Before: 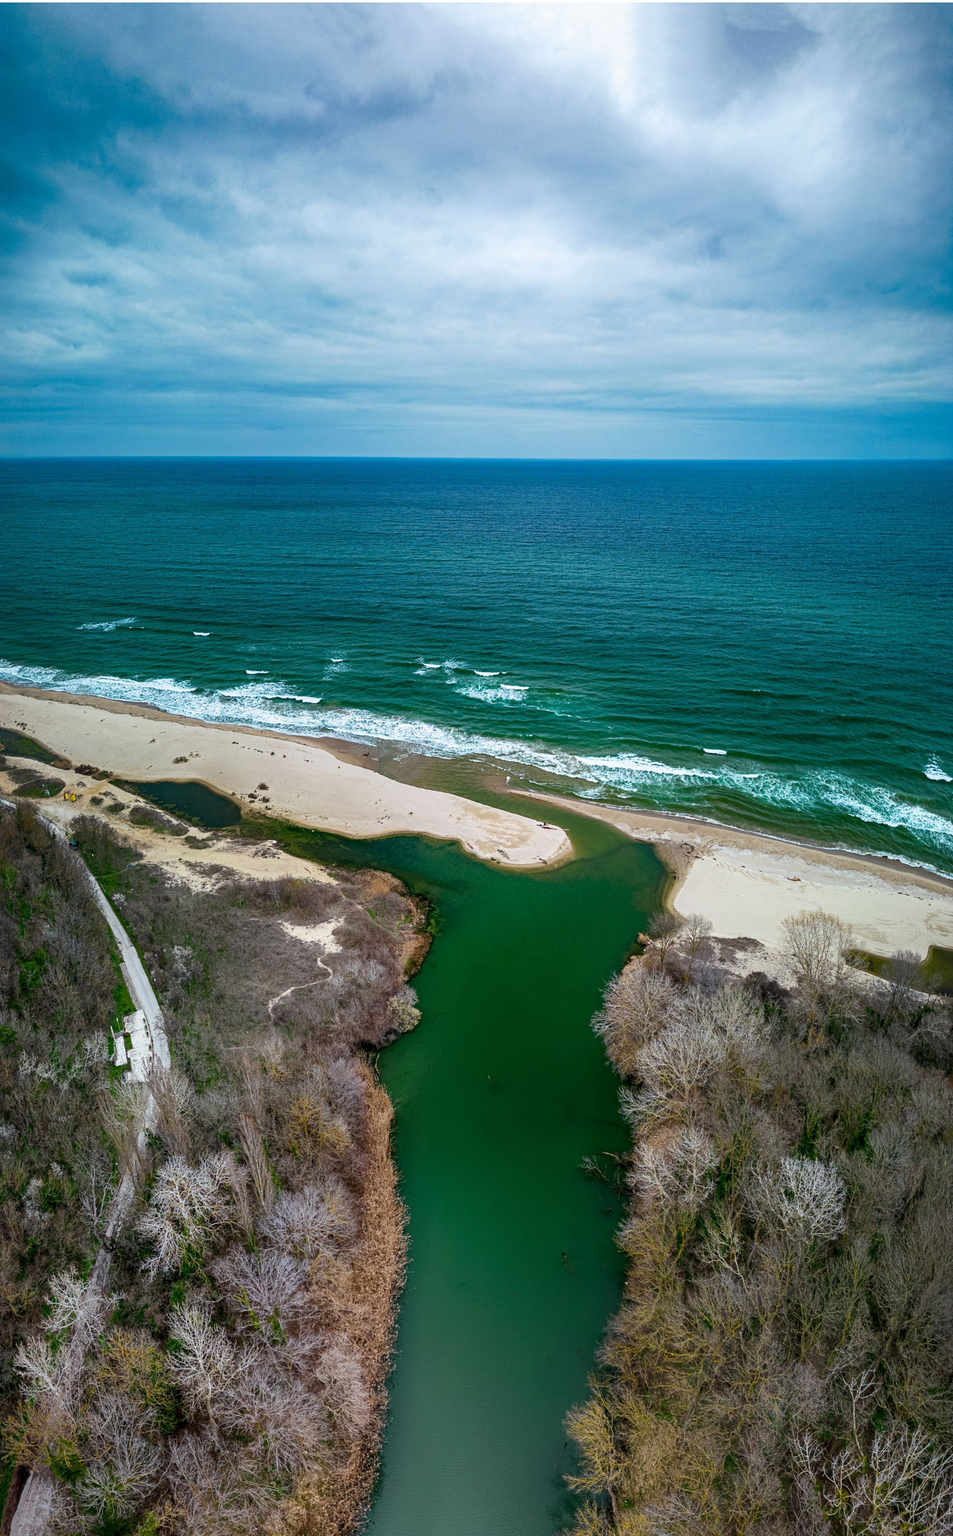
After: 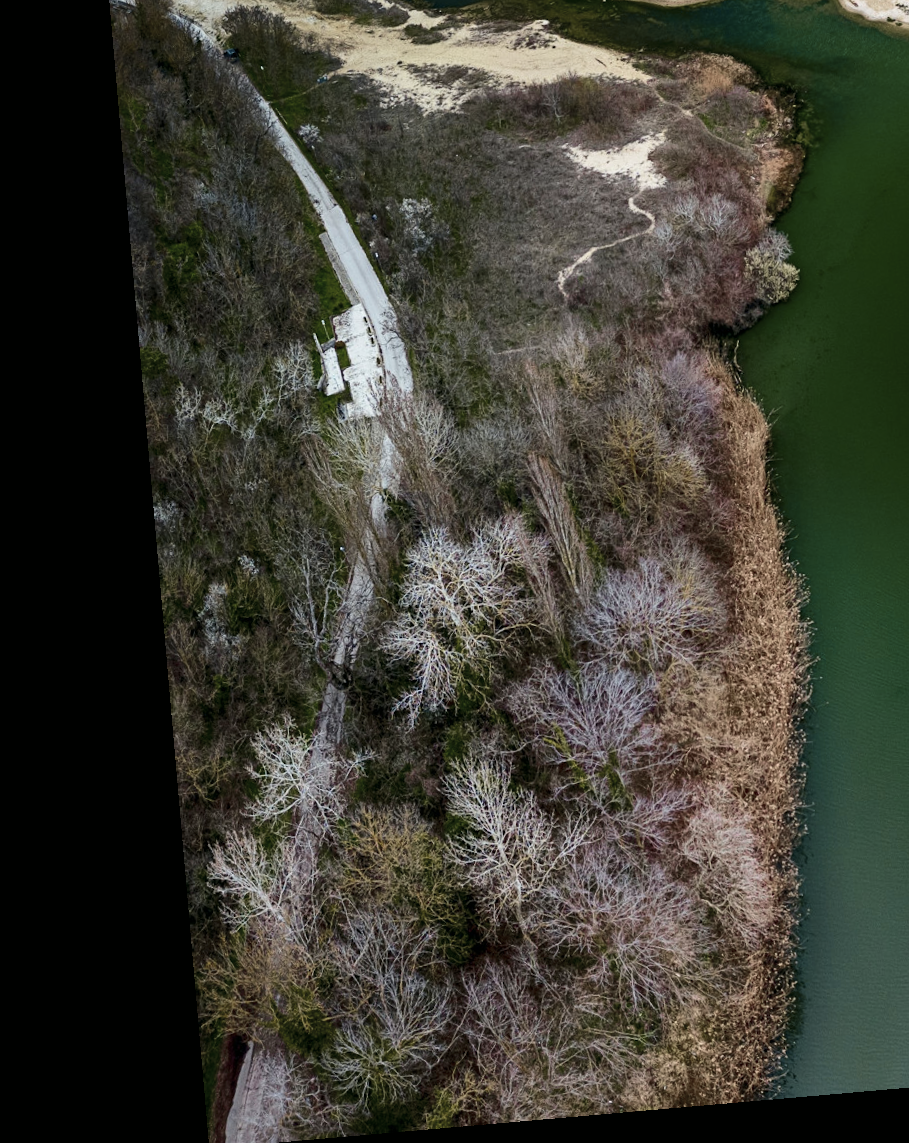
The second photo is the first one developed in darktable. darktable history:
rotate and perspective: rotation -4.98°, automatic cropping off
color zones: curves: ch0 [(0, 0.559) (0.153, 0.551) (0.229, 0.5) (0.429, 0.5) (0.571, 0.5) (0.714, 0.5) (0.857, 0.5) (1, 0.559)]; ch1 [(0, 0.417) (0.112, 0.336) (0.213, 0.26) (0.429, 0.34) (0.571, 0.35) (0.683, 0.331) (0.857, 0.344) (1, 0.417)]
crop and rotate: top 54.778%, right 46.61%, bottom 0.159%
velvia: on, module defaults
tone curve: curves: ch0 [(0, 0) (0.227, 0.17) (0.766, 0.774) (1, 1)]; ch1 [(0, 0) (0.114, 0.127) (0.437, 0.452) (0.498, 0.495) (0.579, 0.602) (1, 1)]; ch2 [(0, 0) (0.233, 0.259) (0.493, 0.492) (0.568, 0.596) (1, 1)], color space Lab, independent channels, preserve colors none
